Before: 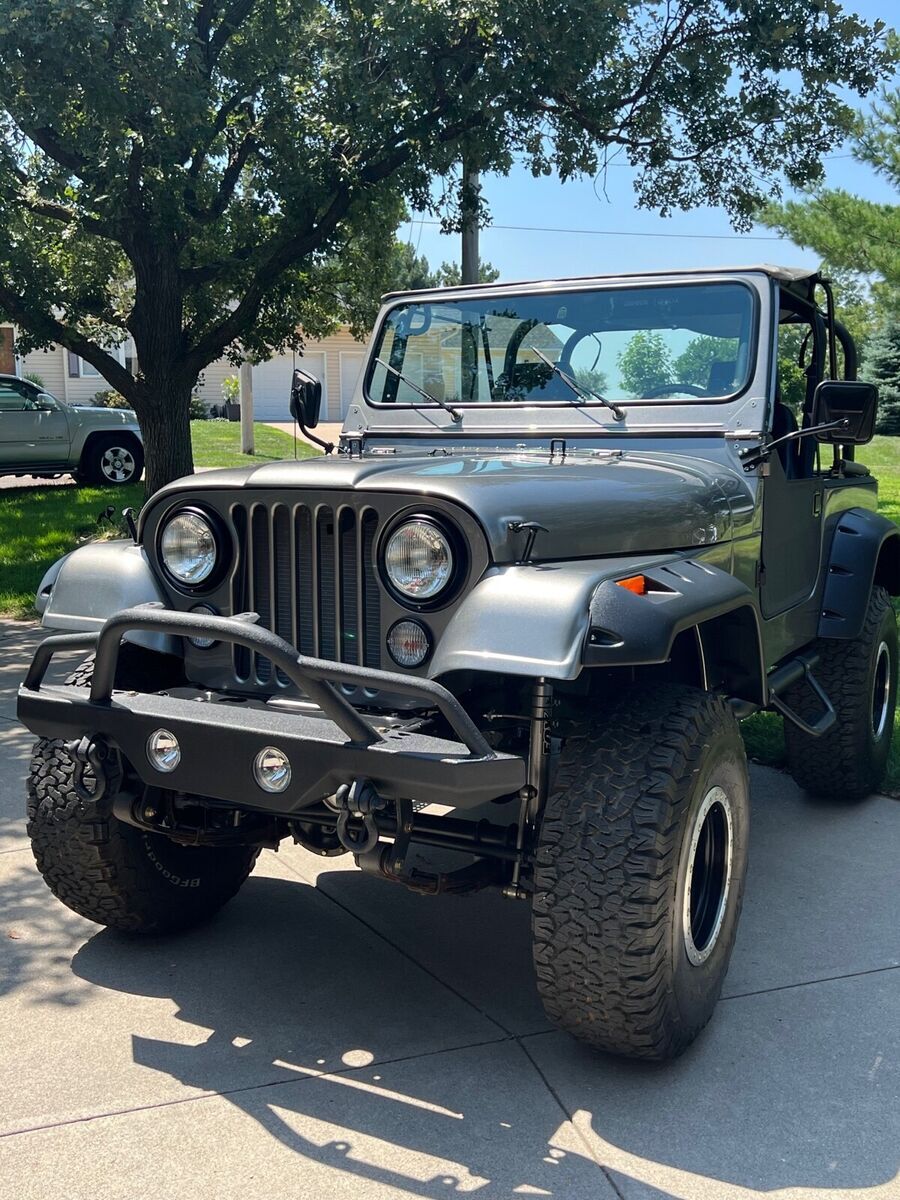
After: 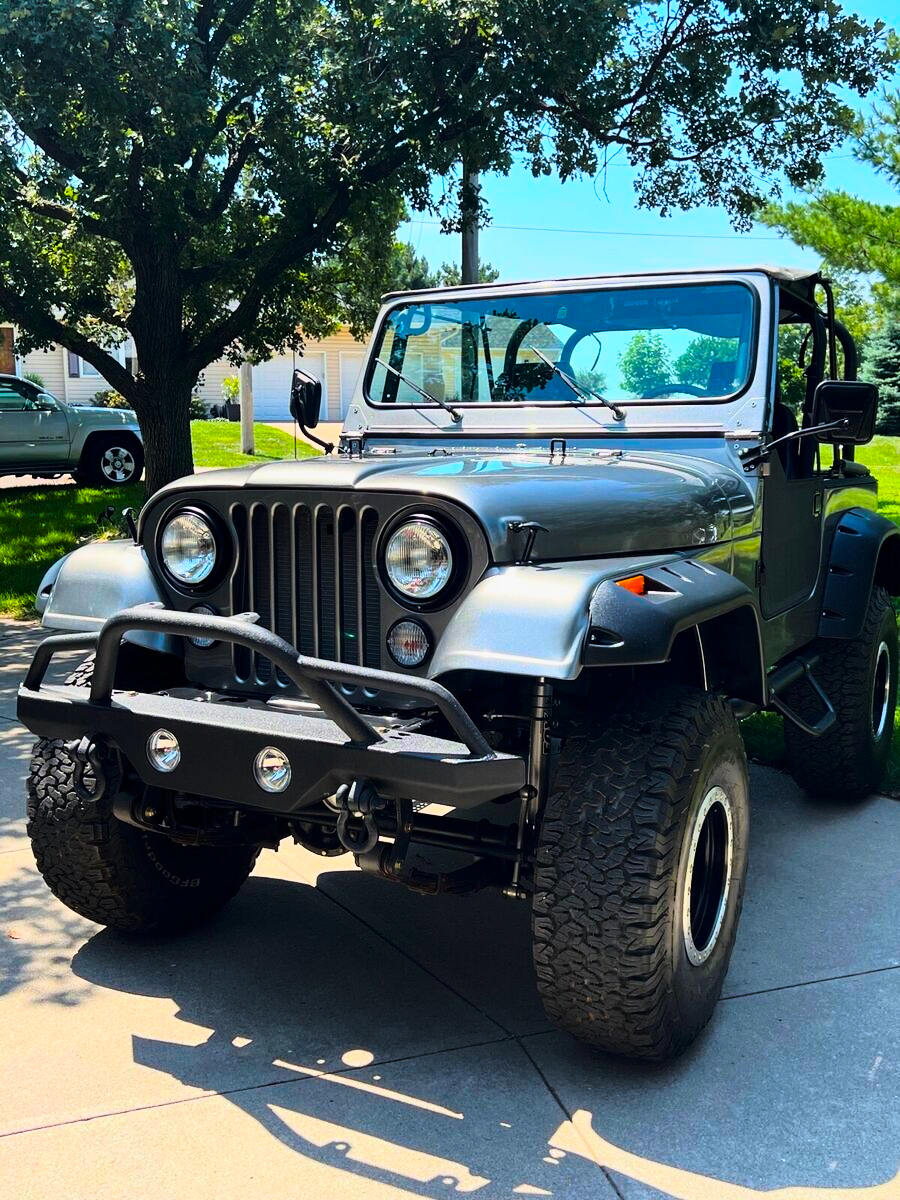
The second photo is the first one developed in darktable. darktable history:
color balance rgb: highlights gain › luminance 17.849%, linear chroma grading › global chroma 33.675%, perceptual saturation grading › global saturation 25.054%
tone curve: curves: ch0 [(0, 0) (0.081, 0.044) (0.192, 0.125) (0.283, 0.238) (0.416, 0.449) (0.495, 0.524) (0.661, 0.756) (0.788, 0.87) (1, 0.951)]; ch1 [(0, 0) (0.161, 0.092) (0.35, 0.33) (0.392, 0.392) (0.427, 0.426) (0.479, 0.472) (0.505, 0.497) (0.521, 0.524) (0.567, 0.56) (0.583, 0.592) (0.625, 0.627) (0.678, 0.733) (1, 1)]; ch2 [(0, 0) (0.346, 0.362) (0.404, 0.427) (0.502, 0.499) (0.531, 0.523) (0.544, 0.561) (0.58, 0.59) (0.629, 0.642) (0.717, 0.678) (1, 1)], color space Lab, linked channels, preserve colors none
